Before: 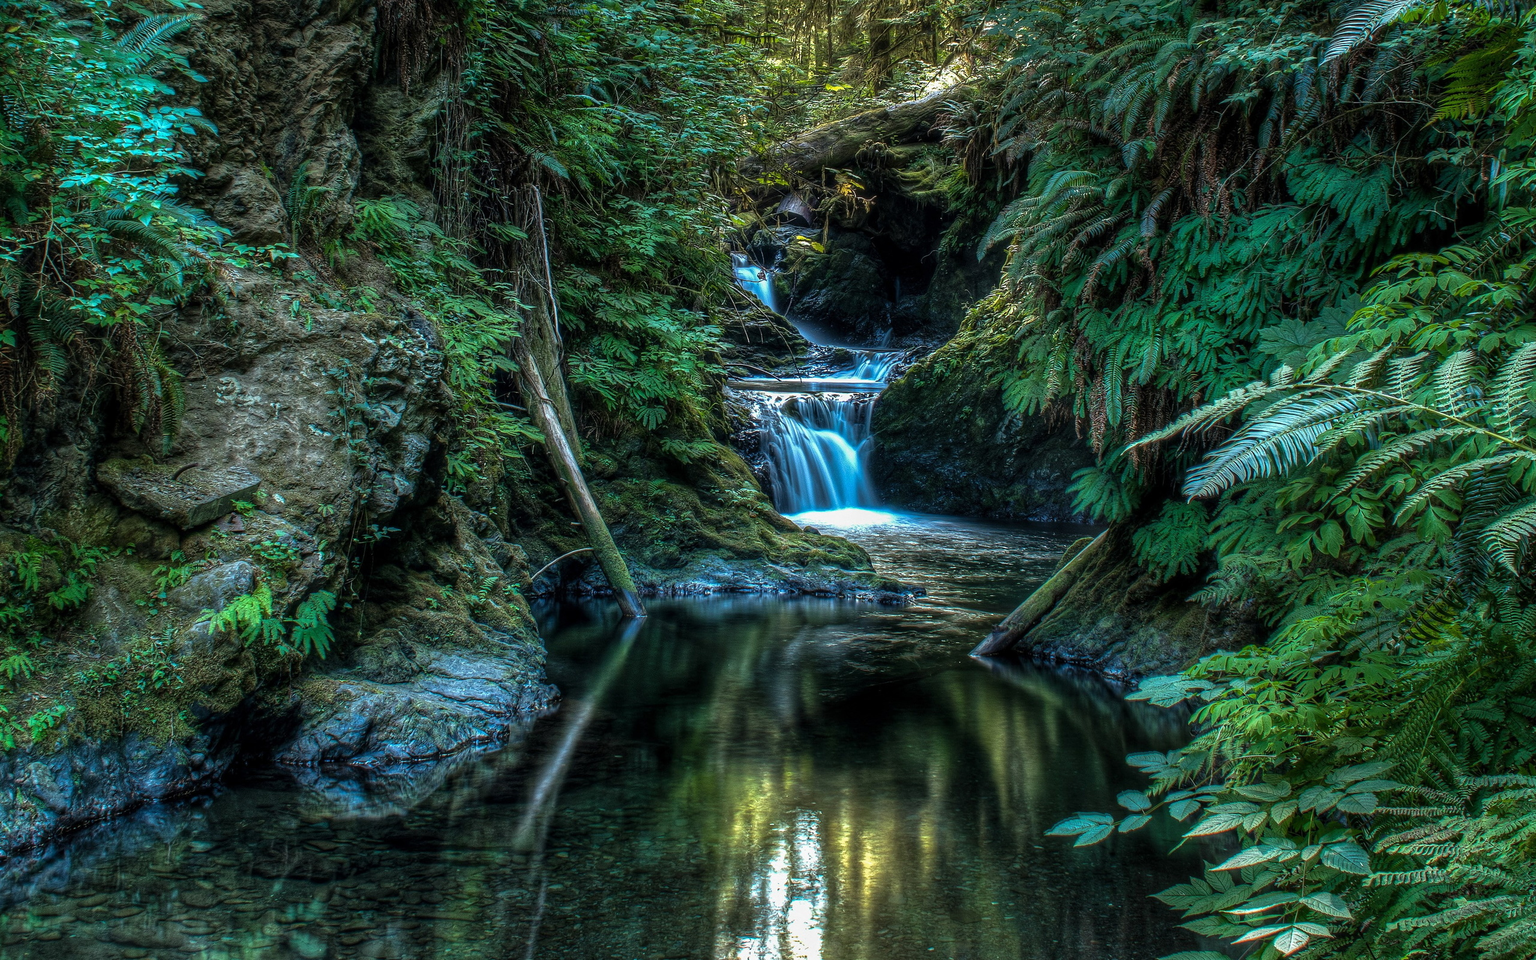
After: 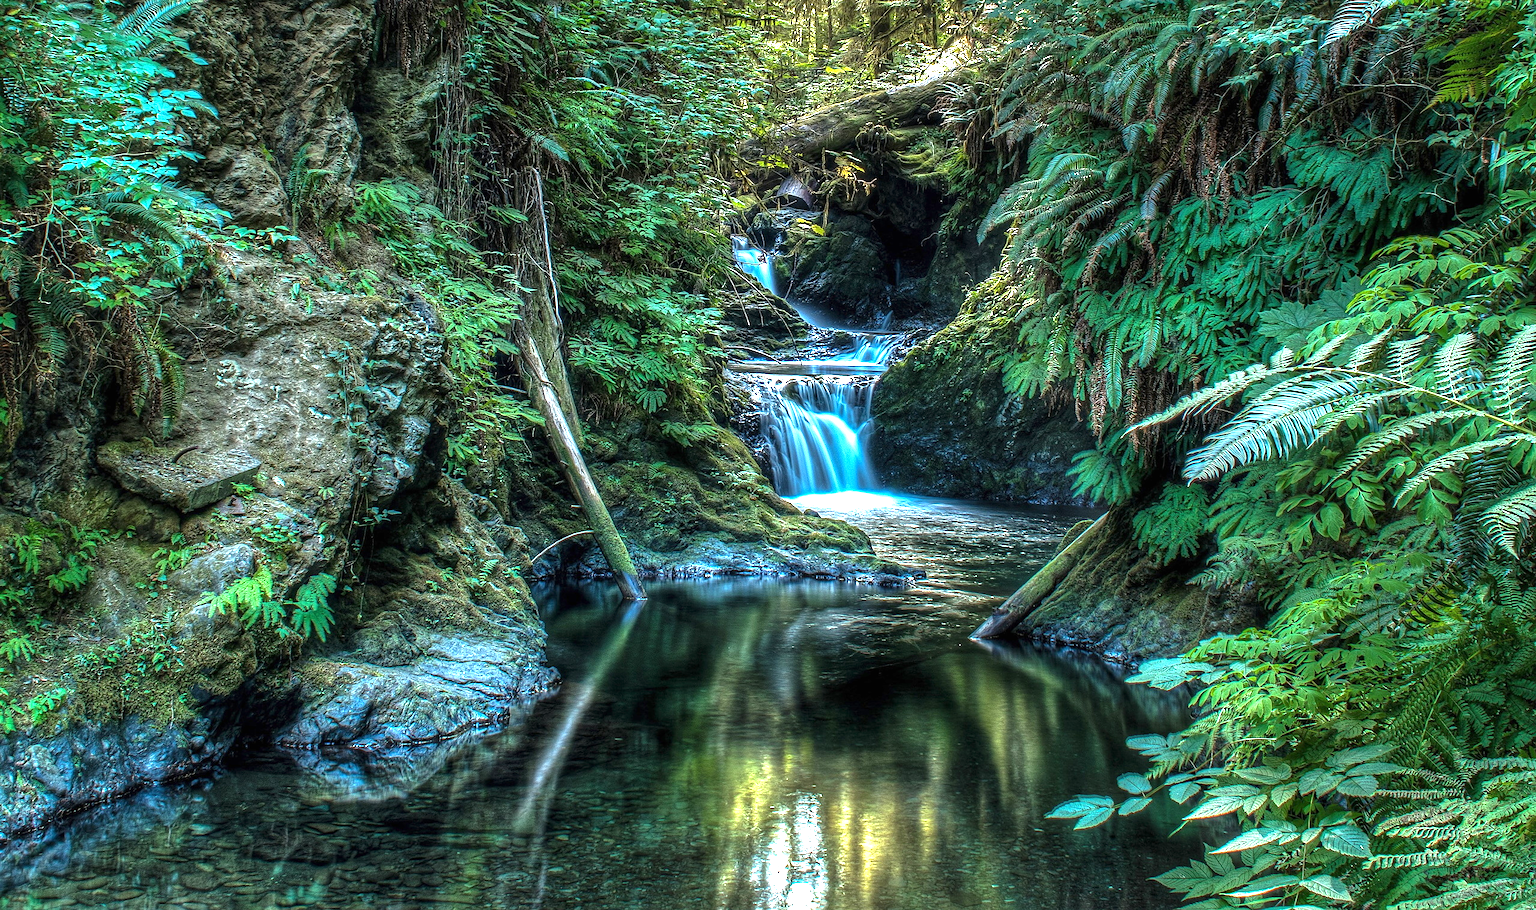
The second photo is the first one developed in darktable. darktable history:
crop and rotate: top 1.927%, bottom 3.22%
exposure: black level correction 0, exposure 1.2 EV, compensate highlight preservation false
sharpen: amount 0.204
